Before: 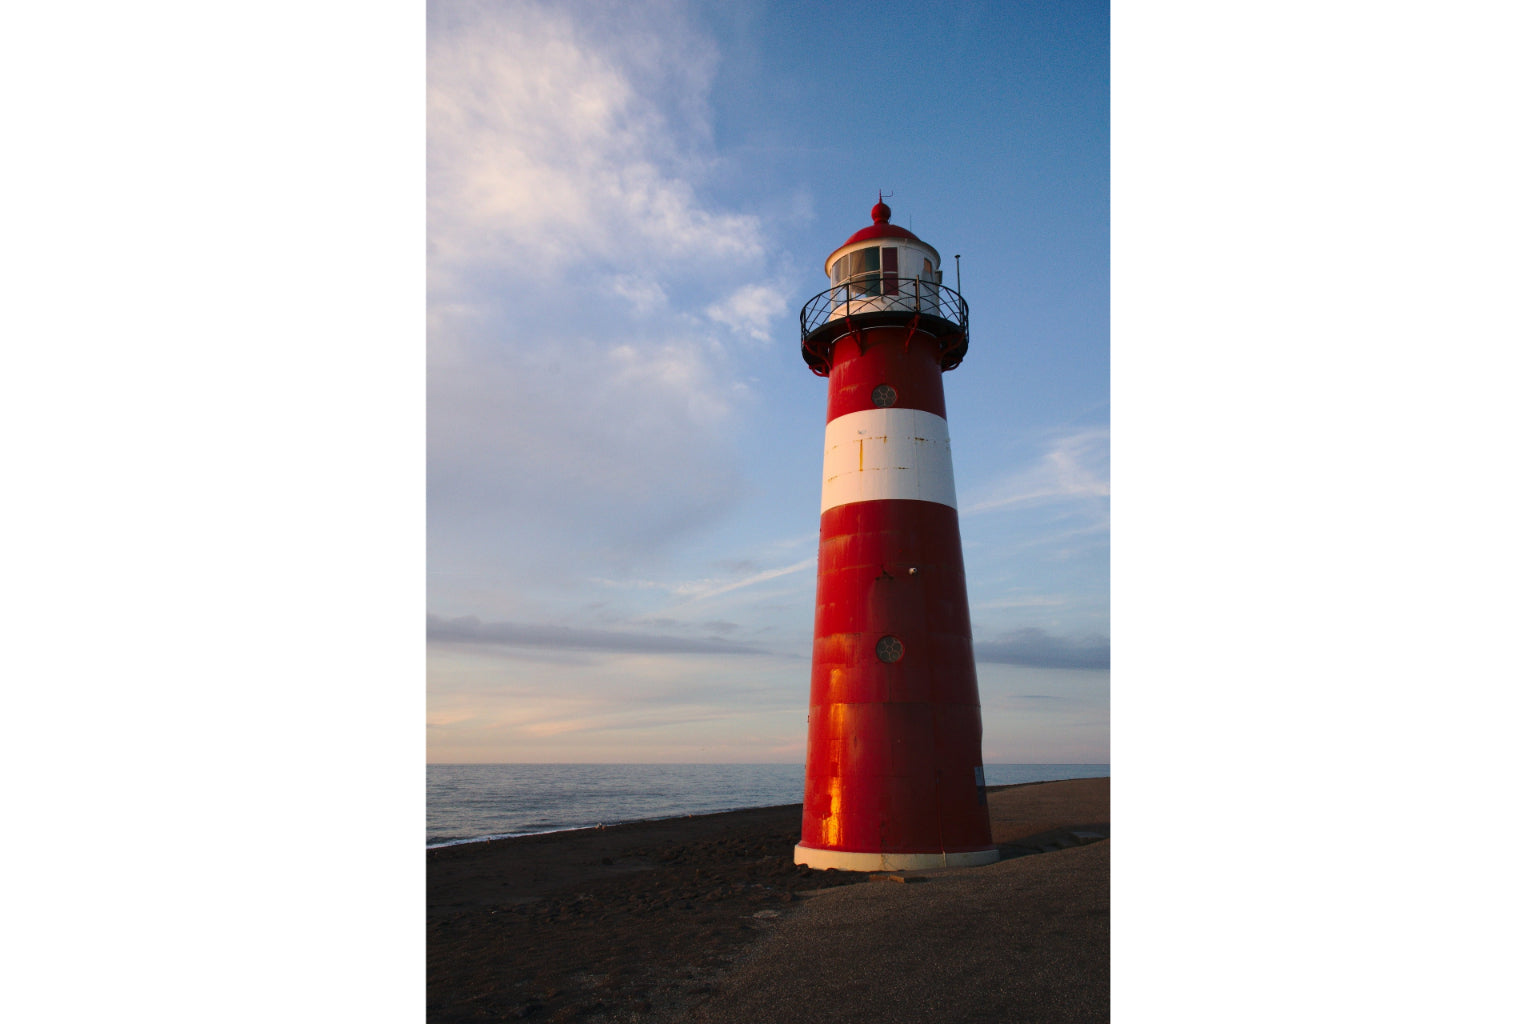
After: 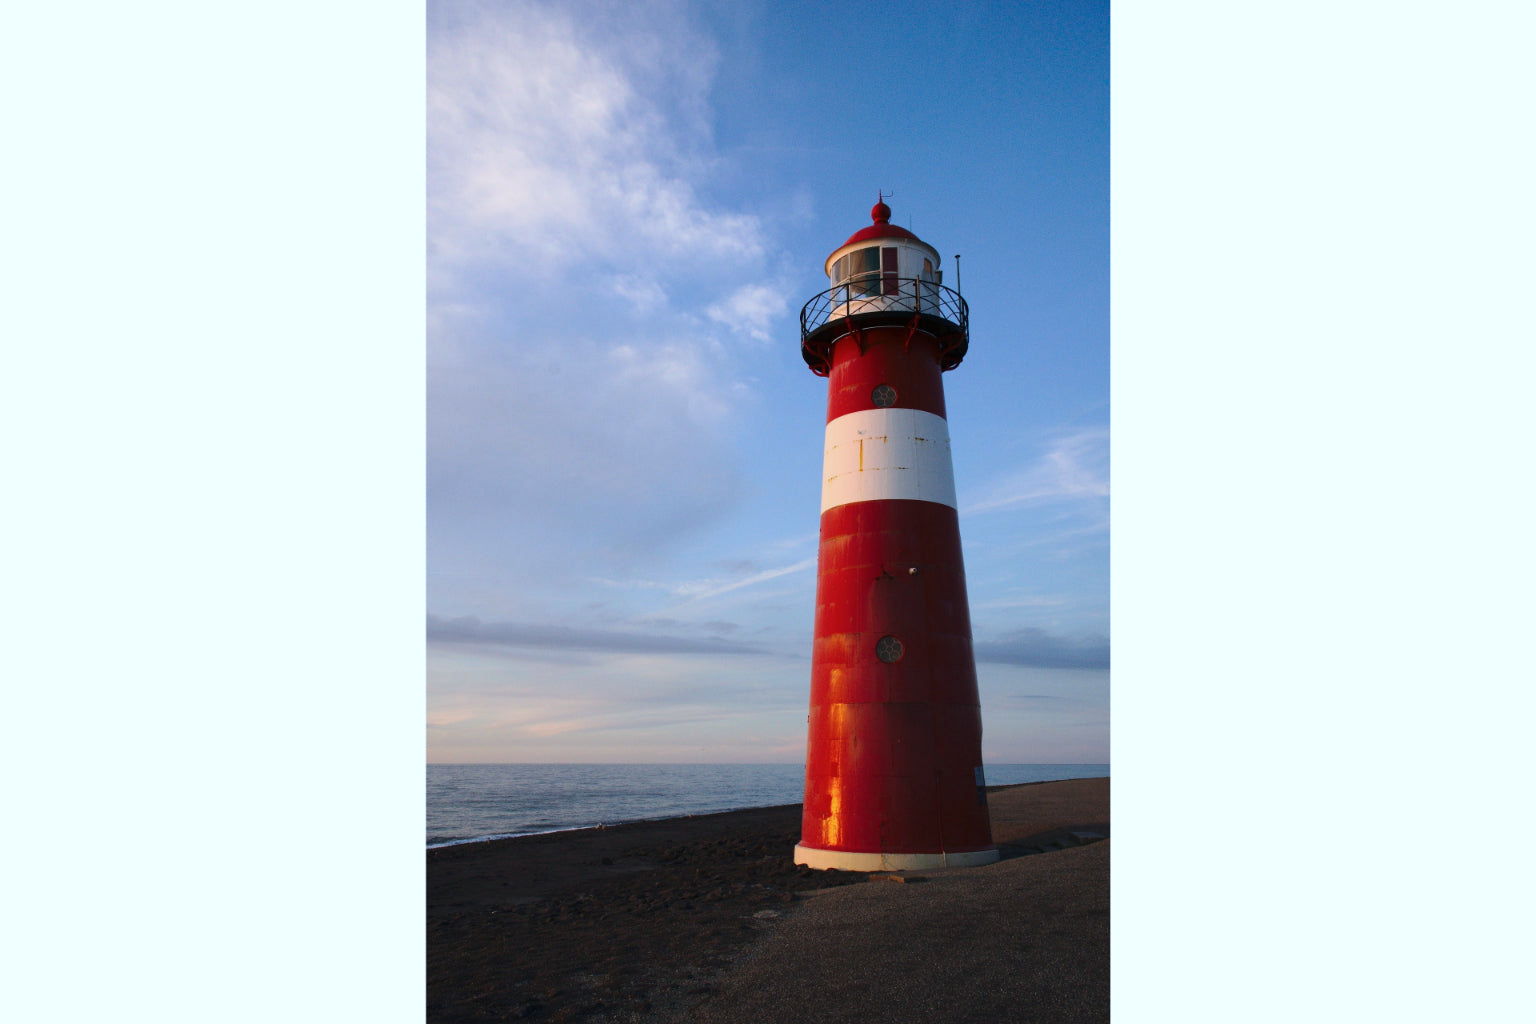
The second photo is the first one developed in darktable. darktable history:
color calibration: gray › normalize channels true, x 0.37, y 0.382, temperature 4319.27 K, gamut compression 0.008
